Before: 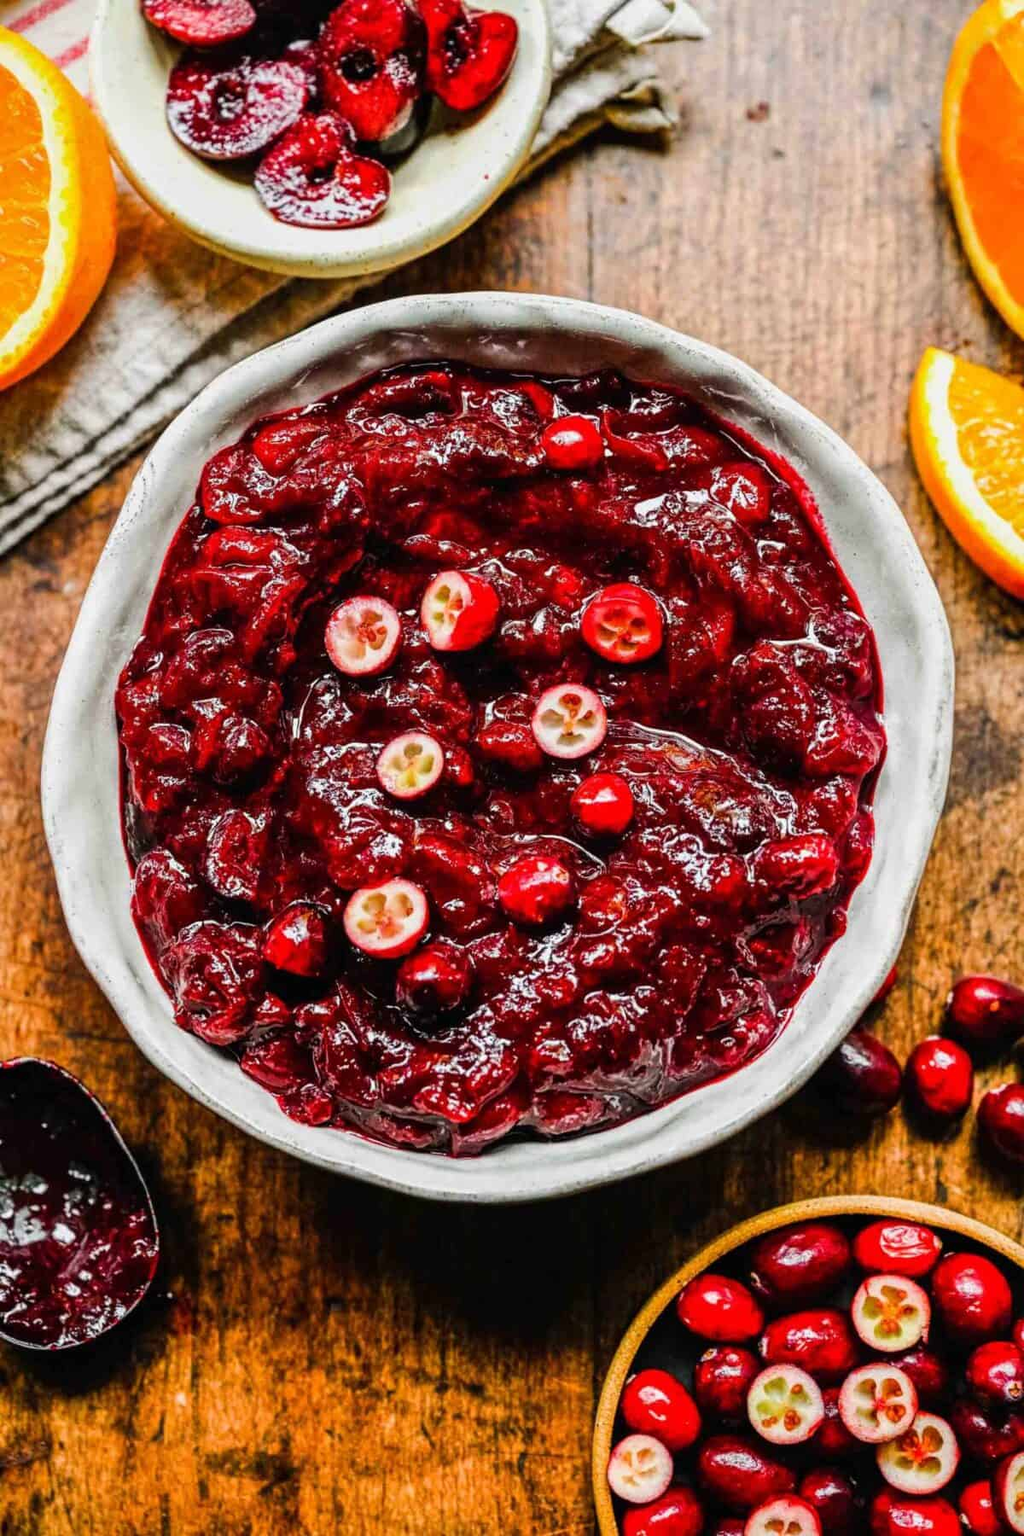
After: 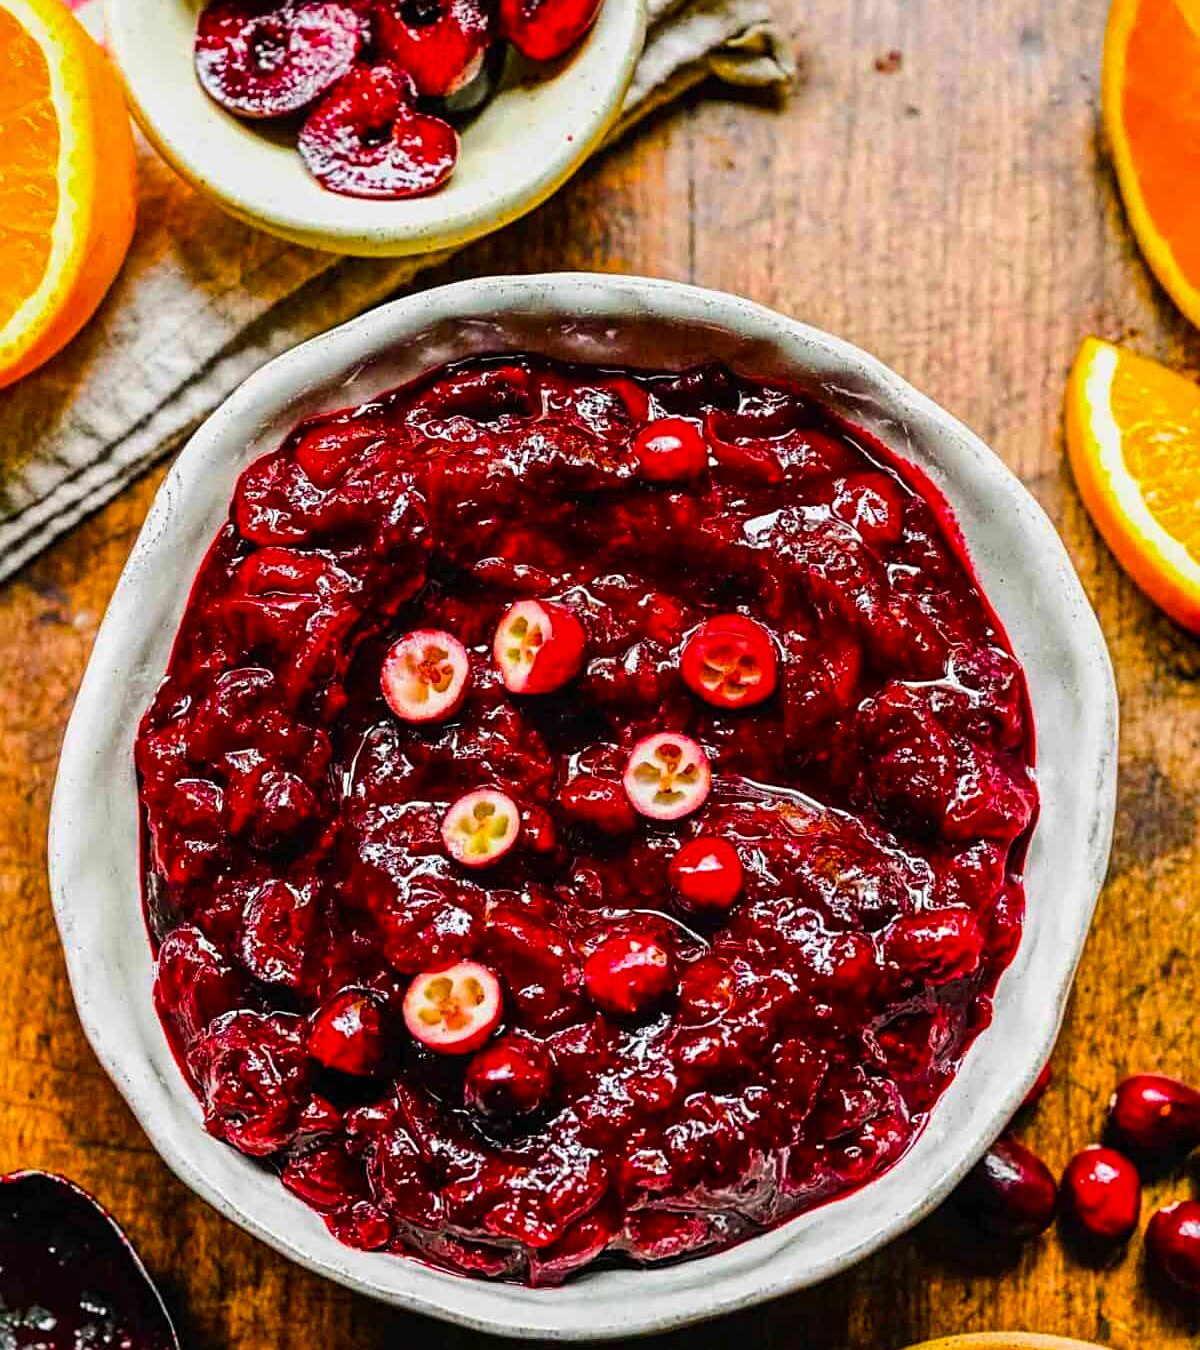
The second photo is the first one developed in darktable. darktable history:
crop: top 3.857%, bottom 21.132%
sharpen: on, module defaults
color balance rgb: linear chroma grading › global chroma 15%, perceptual saturation grading › global saturation 30%
